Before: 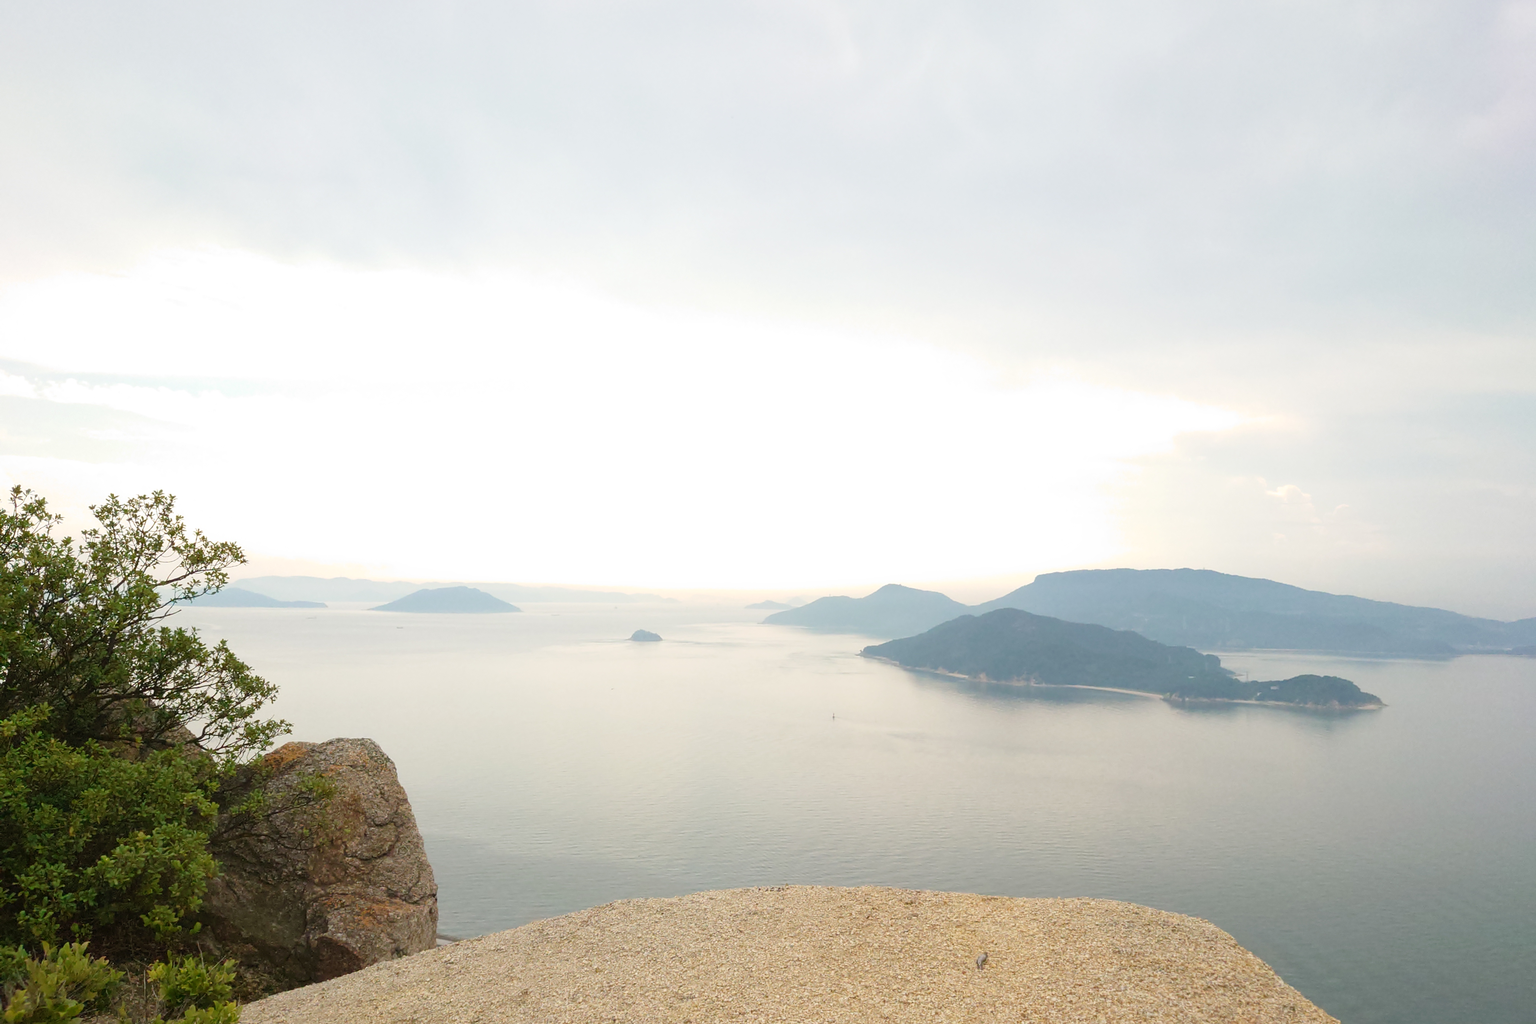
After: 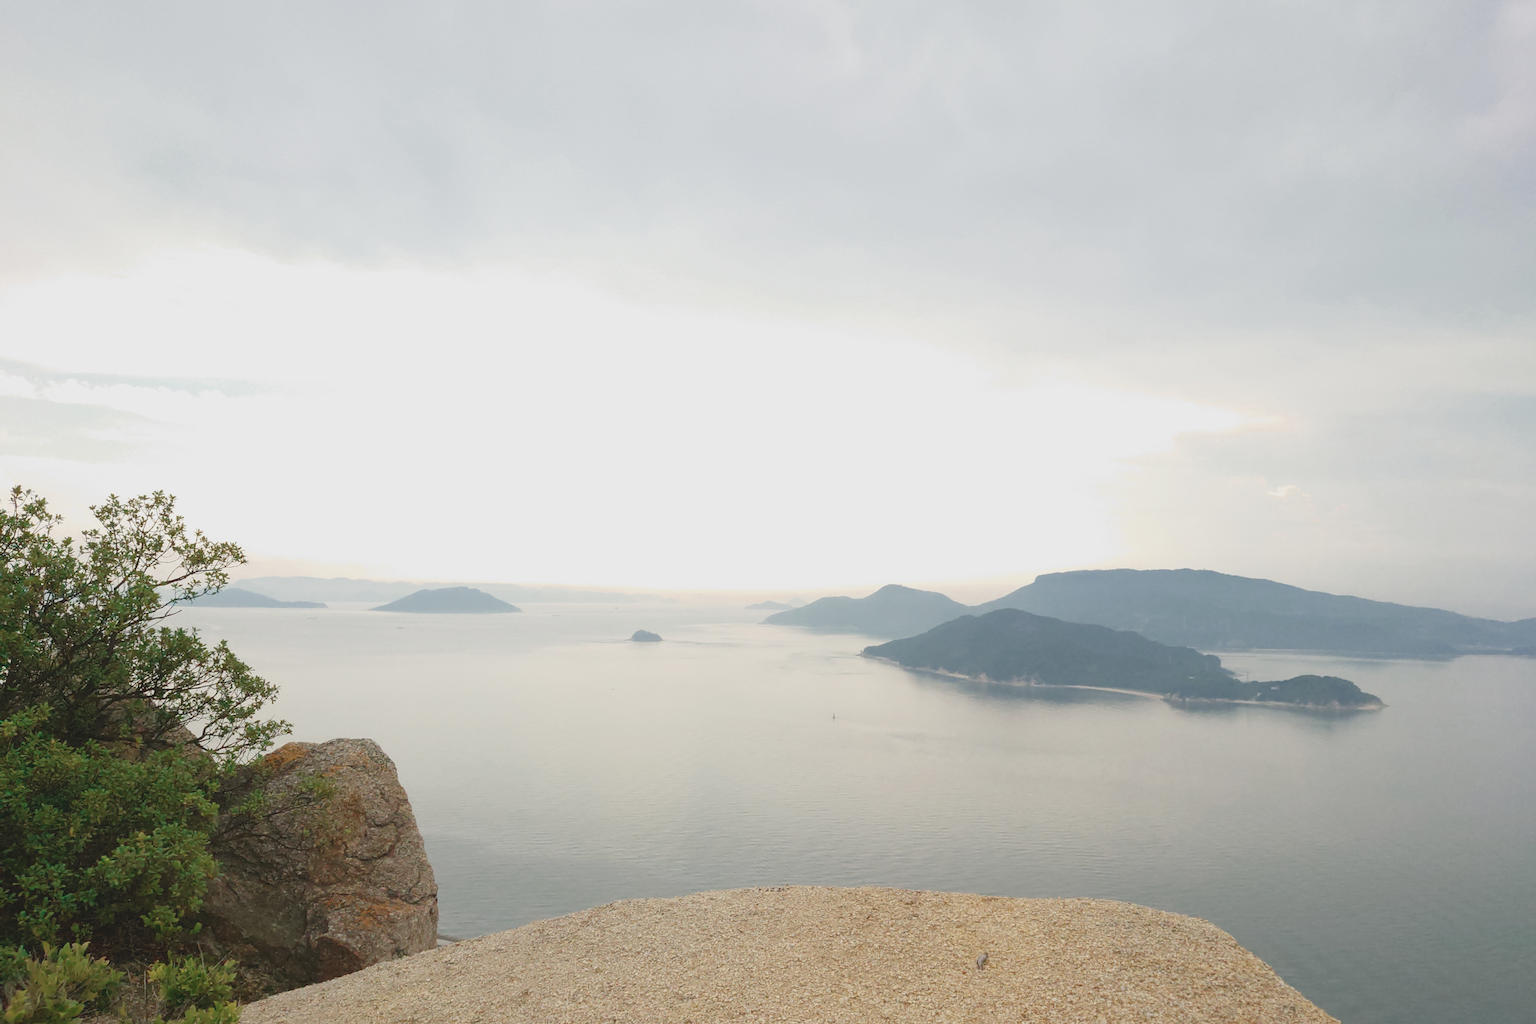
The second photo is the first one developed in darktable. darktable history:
lowpass: radius 0.1, contrast 0.85, saturation 1.1, unbound 0
color zones: curves: ch0 [(0, 0.5) (0.125, 0.4) (0.25, 0.5) (0.375, 0.4) (0.5, 0.4) (0.625, 0.35) (0.75, 0.35) (0.875, 0.5)]; ch1 [(0, 0.35) (0.125, 0.45) (0.25, 0.35) (0.375, 0.35) (0.5, 0.35) (0.625, 0.35) (0.75, 0.45) (0.875, 0.35)]; ch2 [(0, 0.6) (0.125, 0.5) (0.25, 0.5) (0.375, 0.6) (0.5, 0.6) (0.625, 0.5) (0.75, 0.5) (0.875, 0.5)]
